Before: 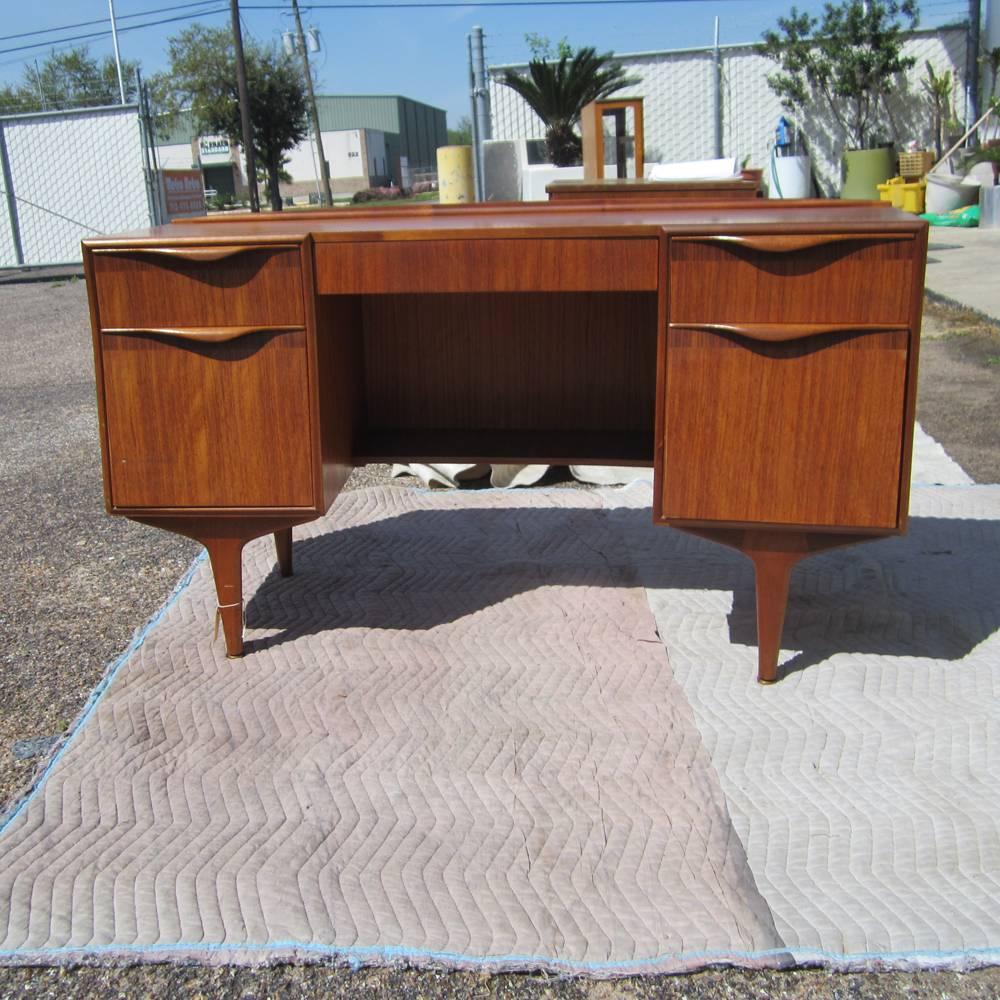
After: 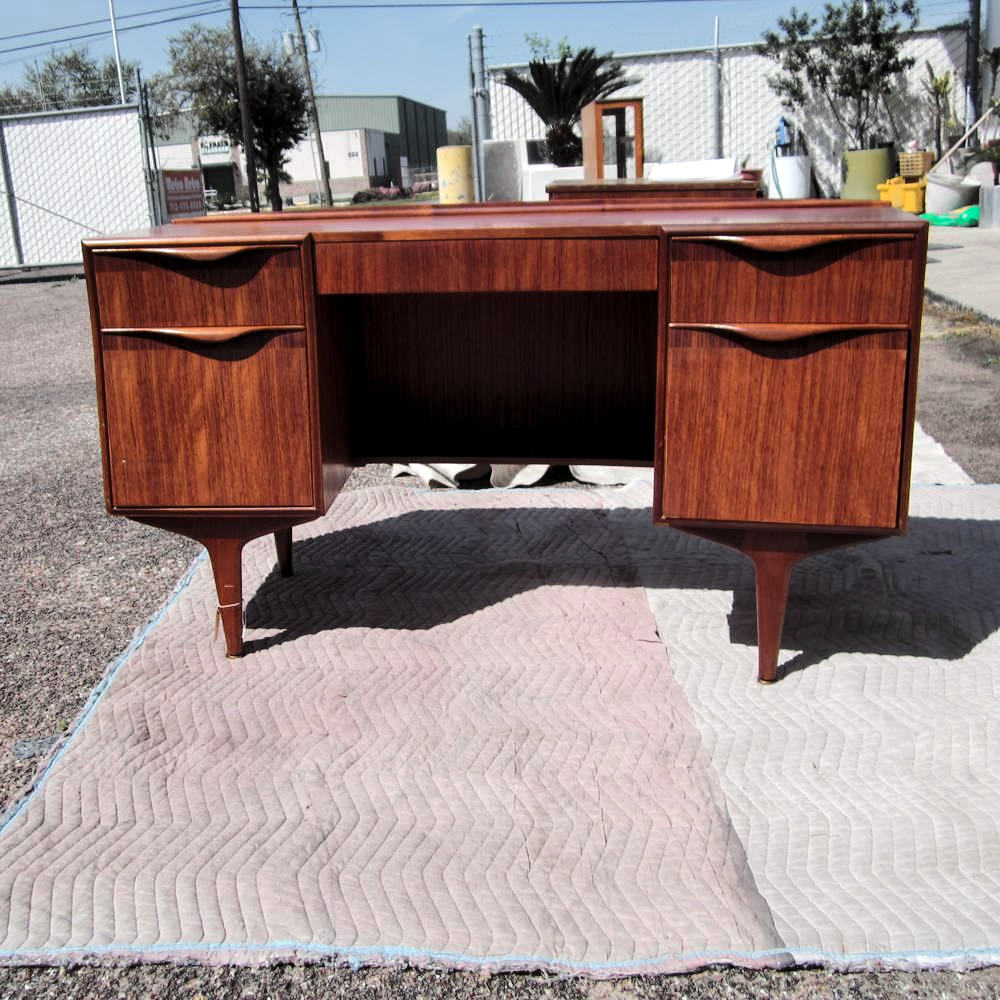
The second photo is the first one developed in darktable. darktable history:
tone curve: curves: ch0 [(0, 0.032) (0.094, 0.08) (0.265, 0.208) (0.41, 0.417) (0.485, 0.524) (0.638, 0.673) (0.845, 0.828) (0.994, 0.964)]; ch1 [(0, 0) (0.161, 0.092) (0.37, 0.302) (0.437, 0.456) (0.469, 0.482) (0.498, 0.504) (0.576, 0.583) (0.644, 0.638) (0.725, 0.765) (1, 1)]; ch2 [(0, 0) (0.352, 0.403) (0.45, 0.469) (0.502, 0.504) (0.54, 0.521) (0.589, 0.576) (1, 1)], color space Lab, independent channels, preserve colors none
local contrast: highlights 101%, shadows 99%, detail 120%, midtone range 0.2
color zones: curves: ch1 [(0.29, 0.492) (0.373, 0.185) (0.509, 0.481)]; ch2 [(0.25, 0.462) (0.749, 0.457)]
levels: levels [0.062, 0.494, 0.925]
